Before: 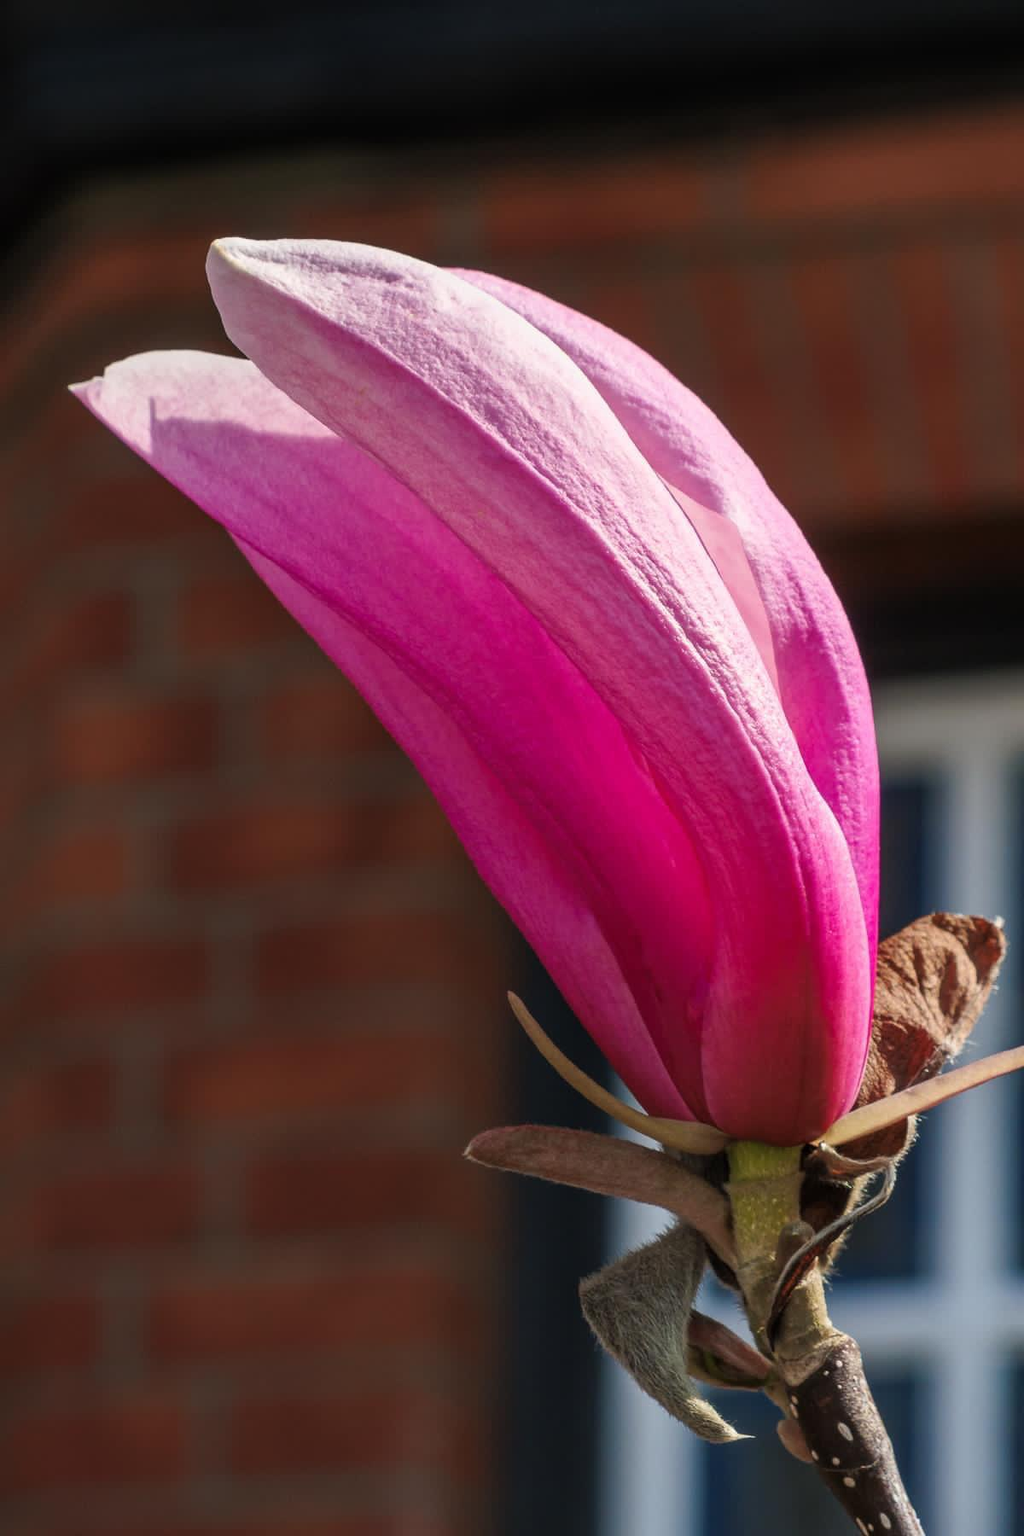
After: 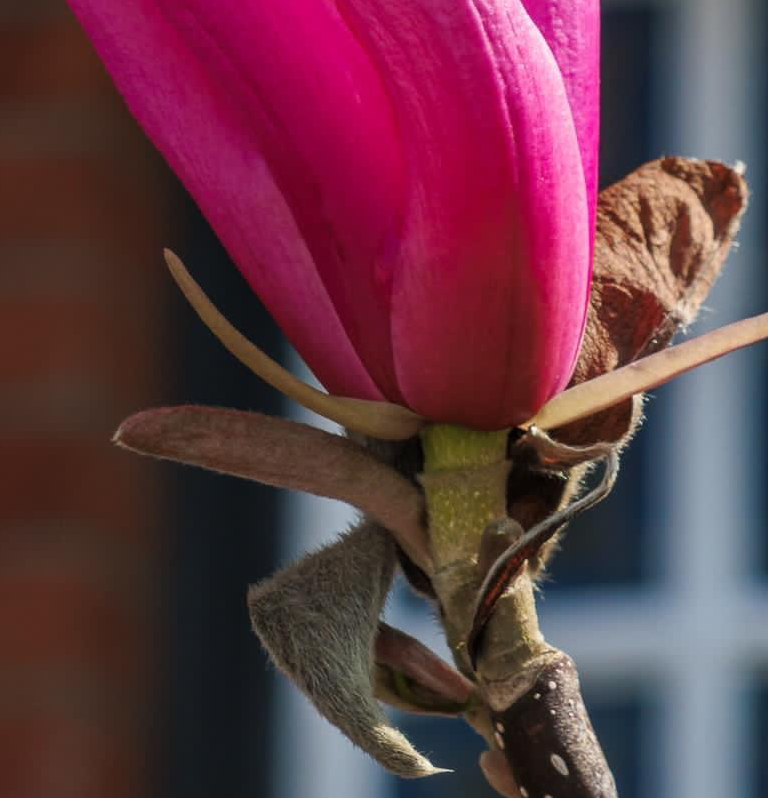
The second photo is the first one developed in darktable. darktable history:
crop and rotate: left 35.983%, top 50.723%, bottom 4.909%
